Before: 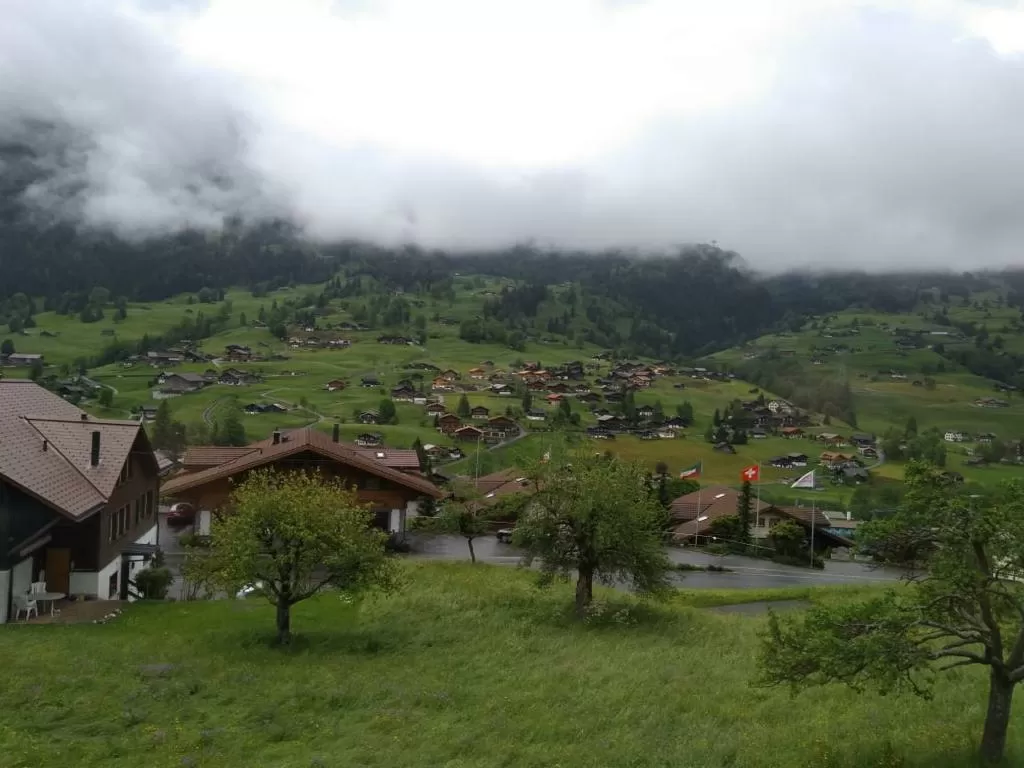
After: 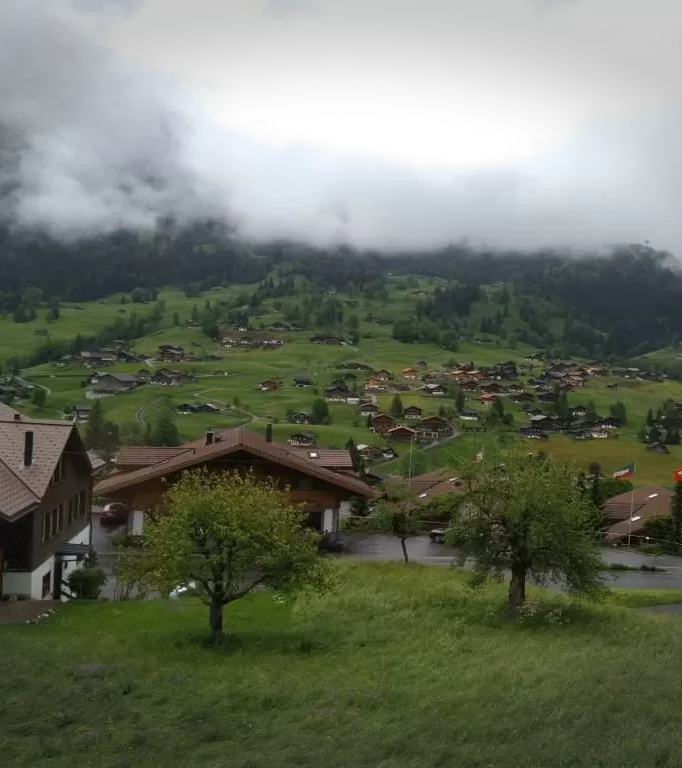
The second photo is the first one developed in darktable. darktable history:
crop and rotate: left 6.617%, right 26.717%
vignetting: fall-off start 100%, brightness -0.406, saturation -0.3, width/height ratio 1.324, dithering 8-bit output, unbound false
